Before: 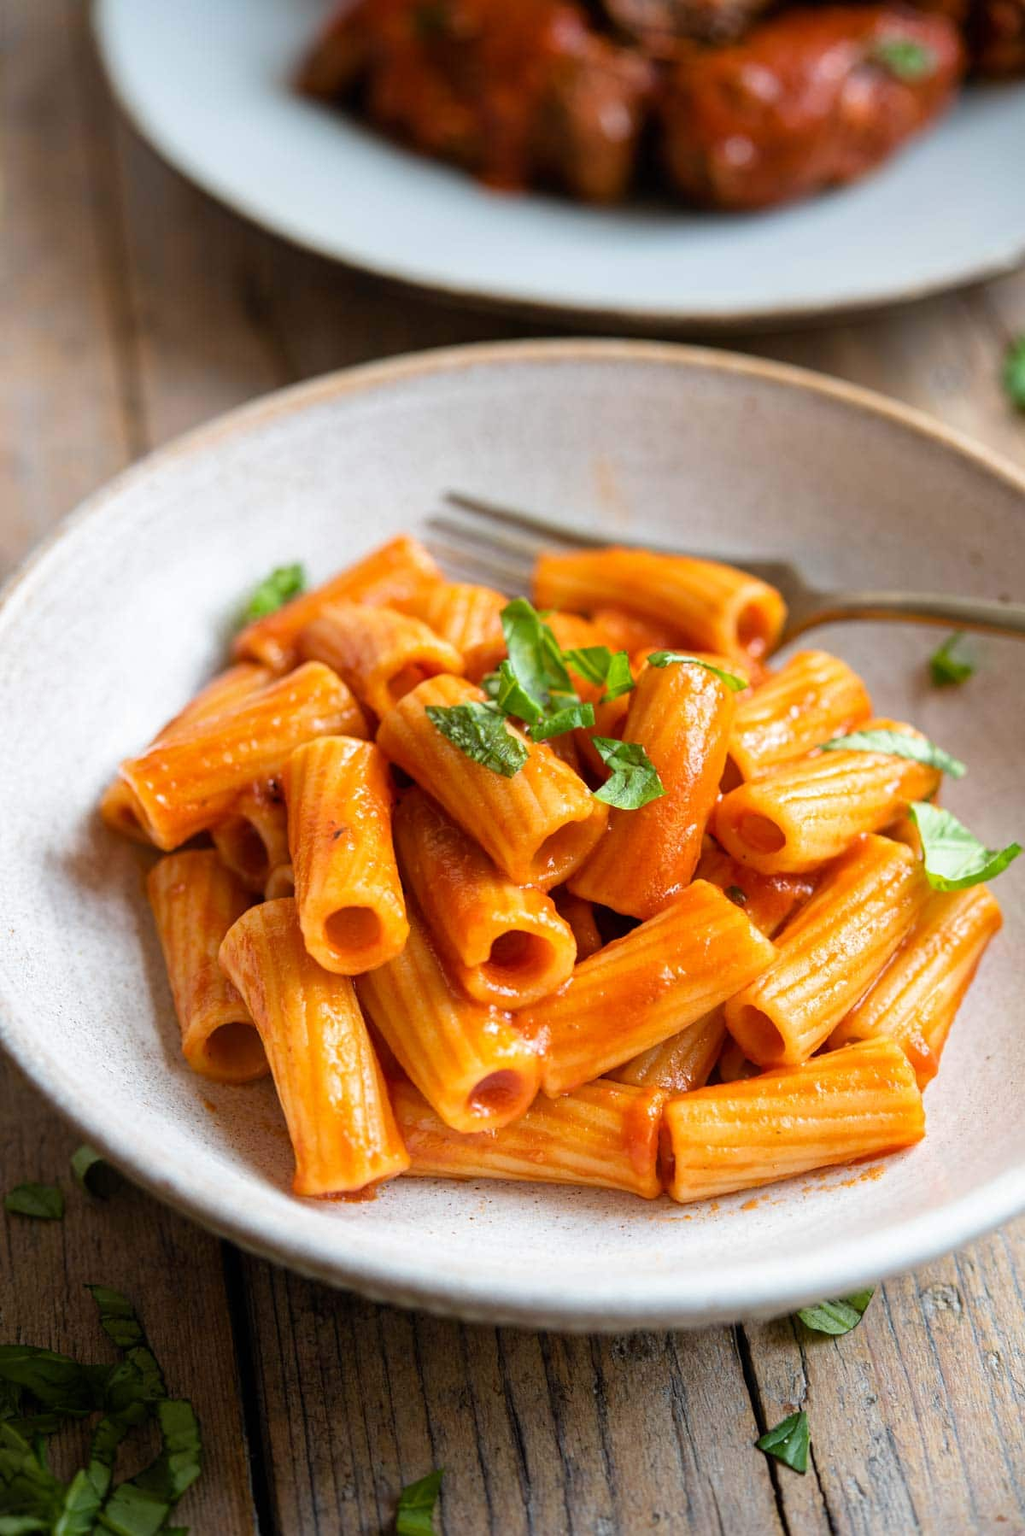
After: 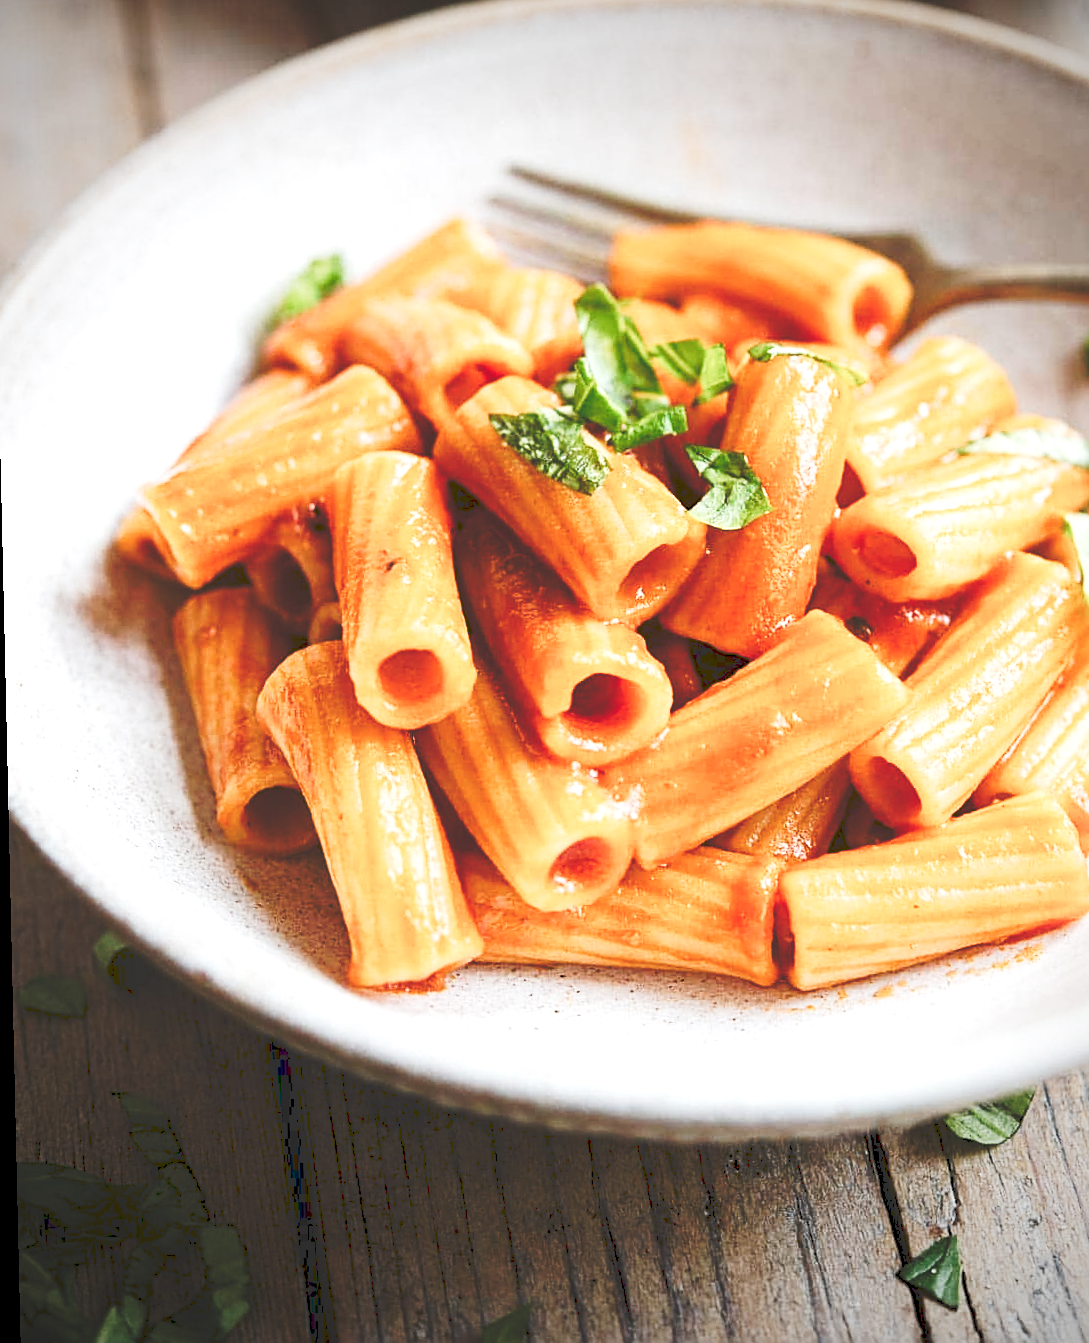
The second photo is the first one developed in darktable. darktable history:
sharpen: on, module defaults
vignetting: on, module defaults
crop: top 20.916%, right 9.437%, bottom 0.316%
tone equalizer: -8 EV -0.417 EV, -7 EV -0.389 EV, -6 EV -0.333 EV, -5 EV -0.222 EV, -3 EV 0.222 EV, -2 EV 0.333 EV, -1 EV 0.389 EV, +0 EV 0.417 EV, edges refinement/feathering 500, mask exposure compensation -1.57 EV, preserve details no
tone curve: curves: ch0 [(0, 0) (0.003, 0.203) (0.011, 0.203) (0.025, 0.21) (0.044, 0.22) (0.069, 0.231) (0.1, 0.243) (0.136, 0.255) (0.177, 0.277) (0.224, 0.305) (0.277, 0.346) (0.335, 0.412) (0.399, 0.492) (0.468, 0.571) (0.543, 0.658) (0.623, 0.75) (0.709, 0.837) (0.801, 0.905) (0.898, 0.955) (1, 1)], preserve colors none
rotate and perspective: rotation -1.32°, lens shift (horizontal) -0.031, crop left 0.015, crop right 0.985, crop top 0.047, crop bottom 0.982
color balance rgb: perceptual saturation grading › global saturation 20%, perceptual saturation grading › highlights -50%, perceptual saturation grading › shadows 30%
